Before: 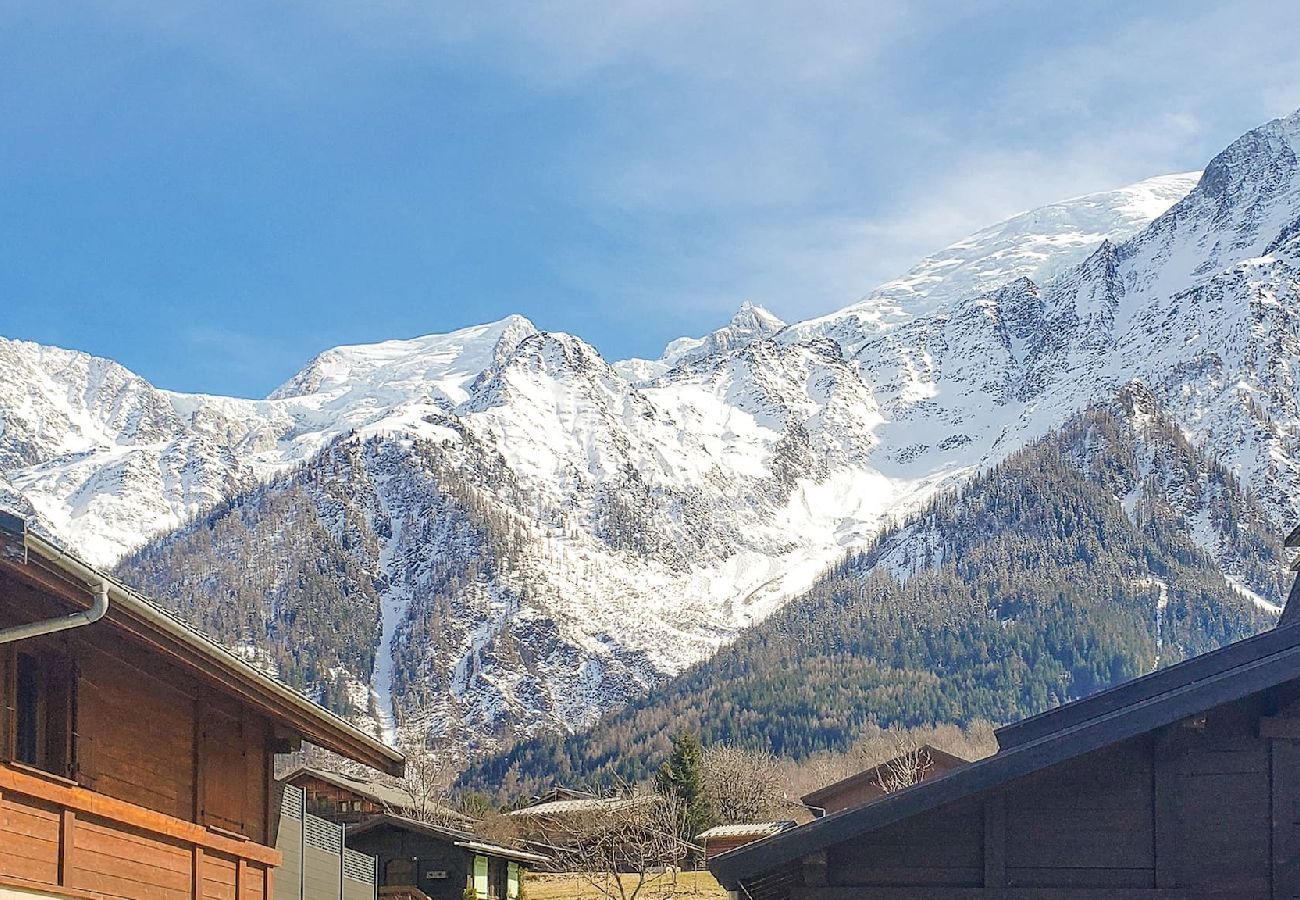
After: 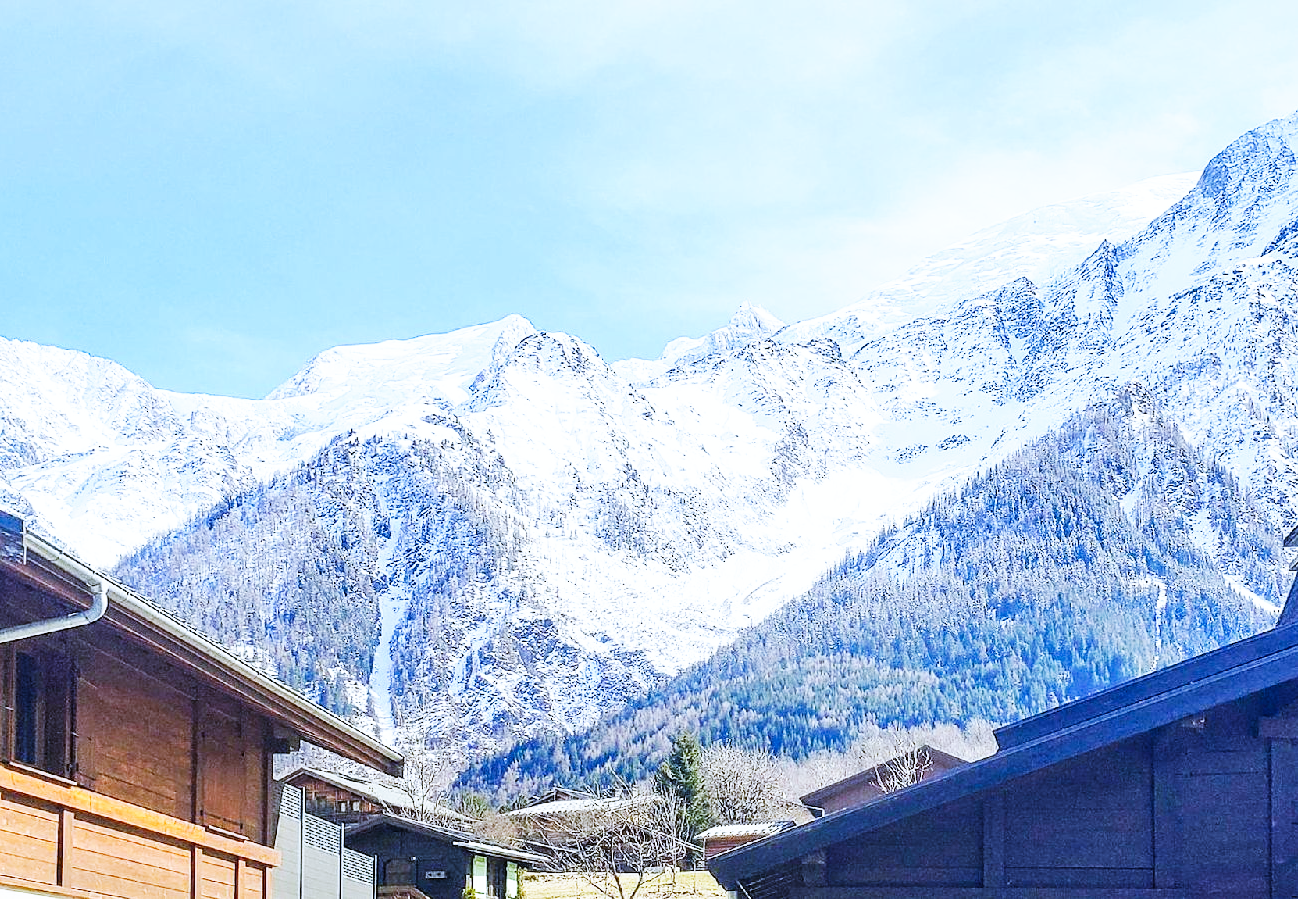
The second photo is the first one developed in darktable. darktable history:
base curve: curves: ch0 [(0, 0) (0.007, 0.004) (0.027, 0.03) (0.046, 0.07) (0.207, 0.54) (0.442, 0.872) (0.673, 0.972) (1, 1)], preserve colors none
crop and rotate: left 0.126%
white balance: red 0.871, blue 1.249
